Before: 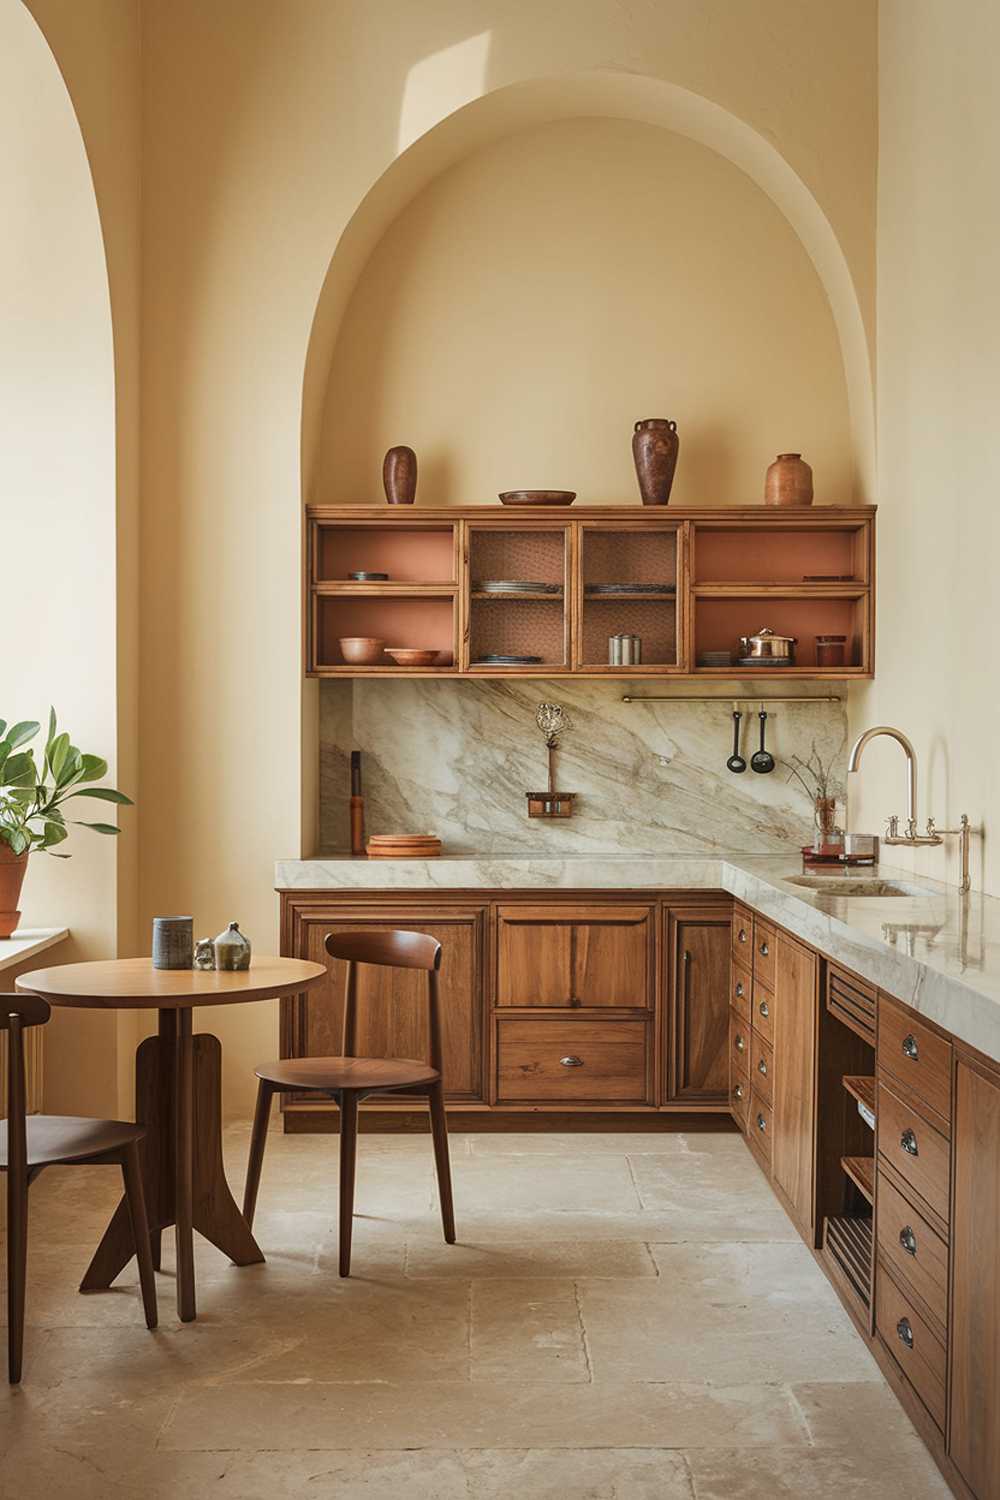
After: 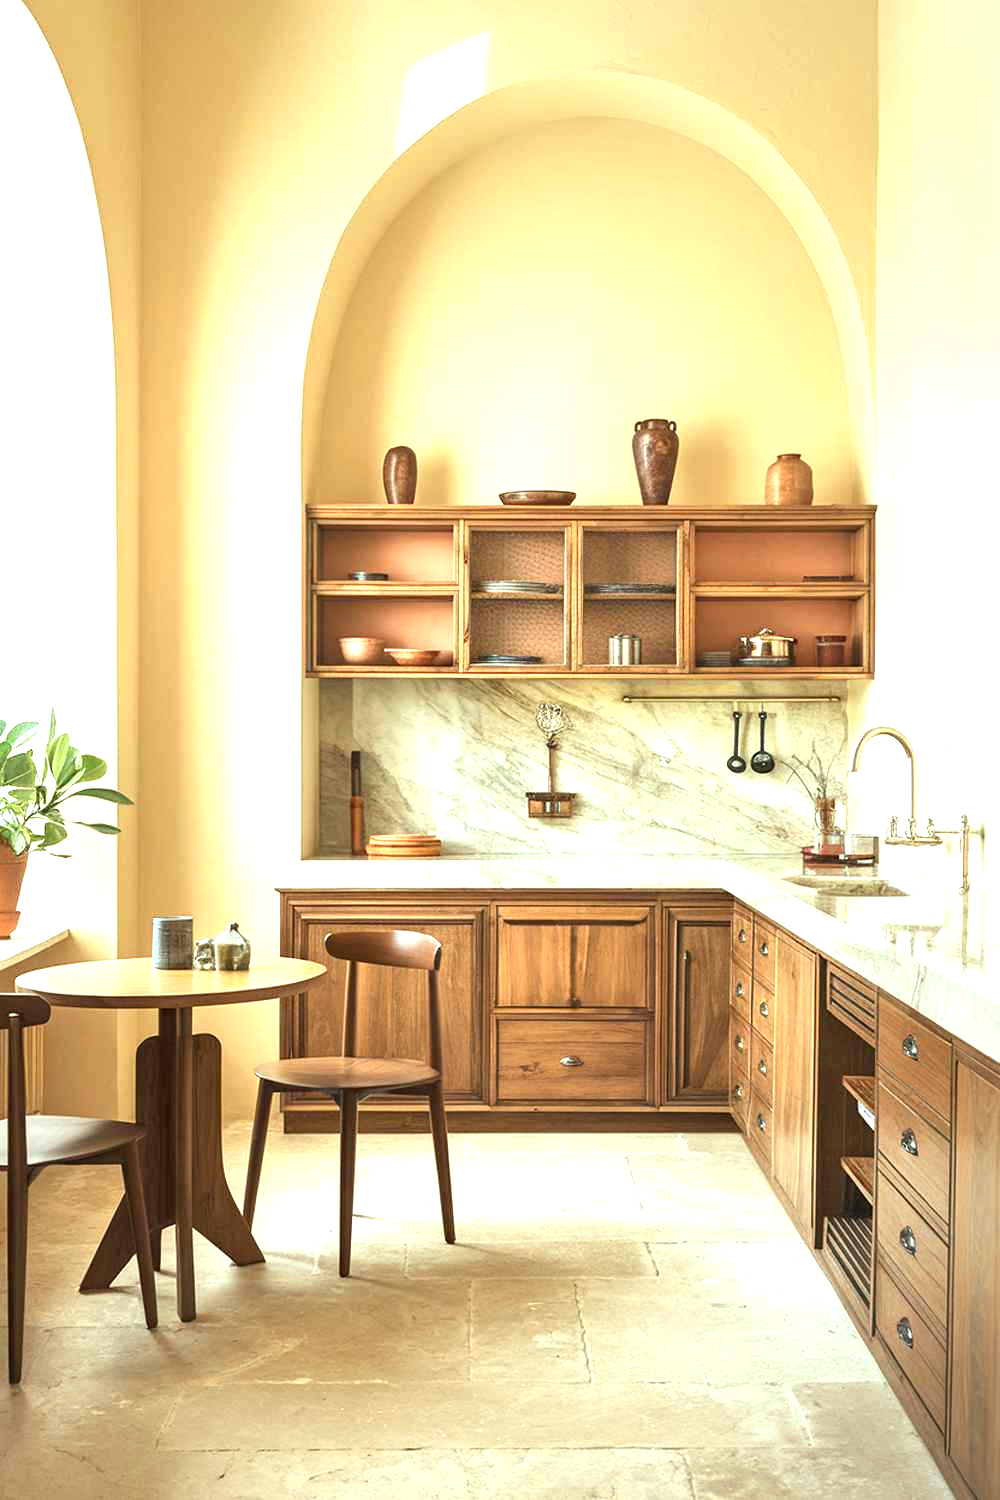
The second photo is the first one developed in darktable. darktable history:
shadows and highlights: radius 112.99, shadows 51.65, white point adjustment 9.04, highlights -4.31, soften with gaussian
exposure: black level correction 0.001, exposure 1.116 EV, compensate highlight preservation false
color correction: highlights a* -8.61, highlights b* 3.19
